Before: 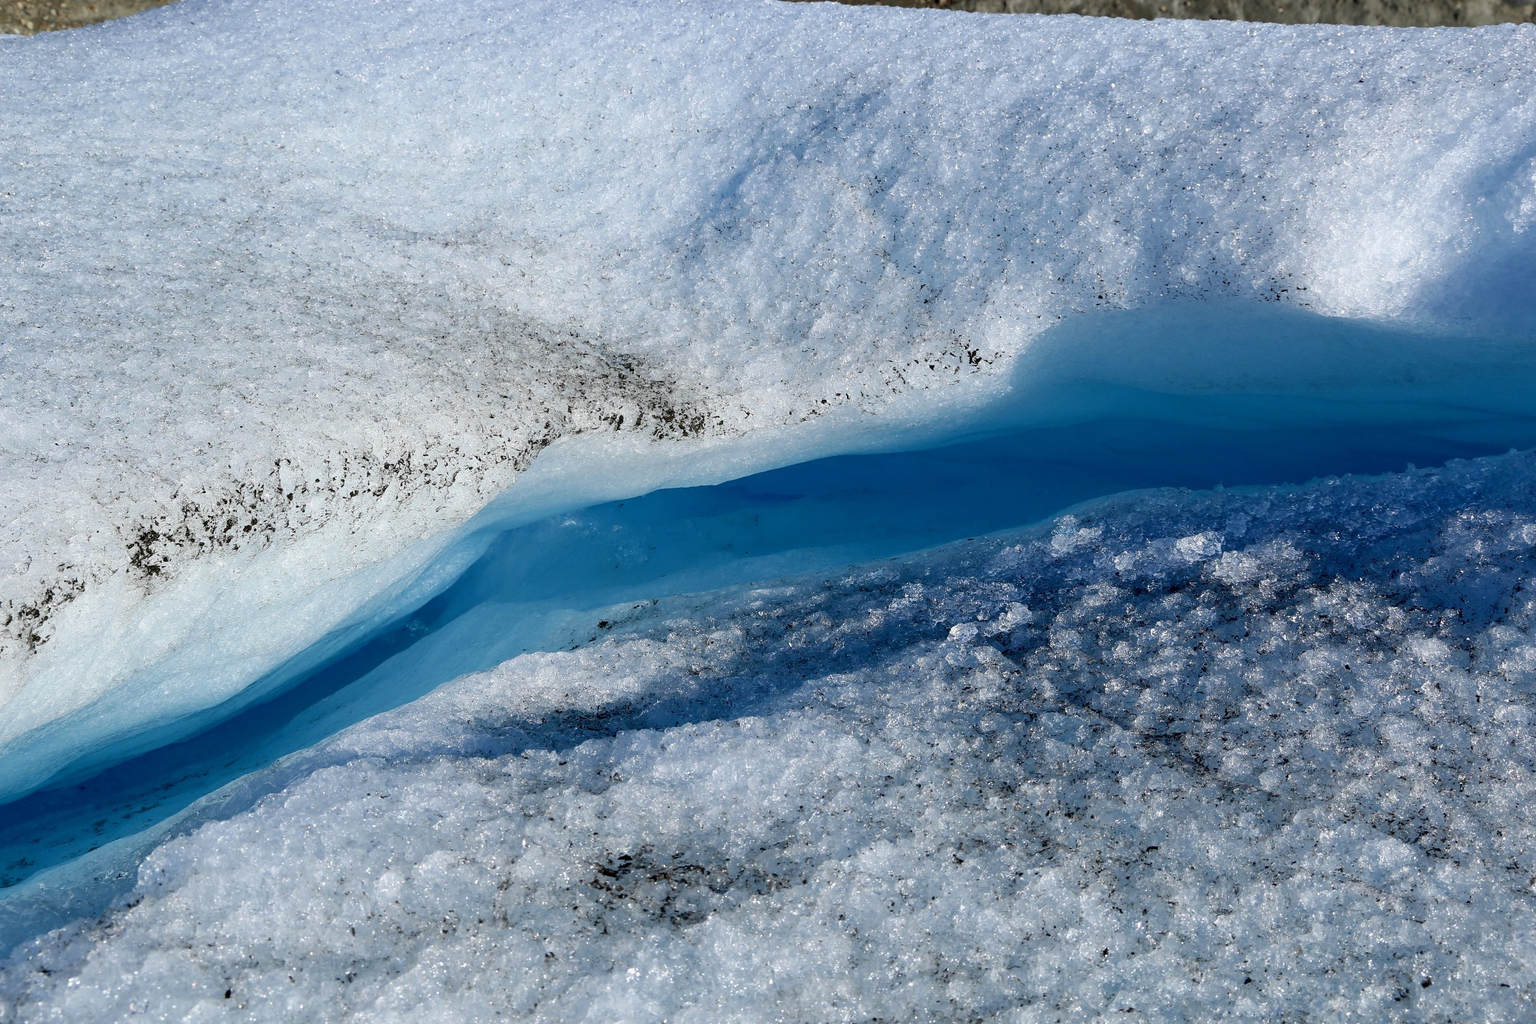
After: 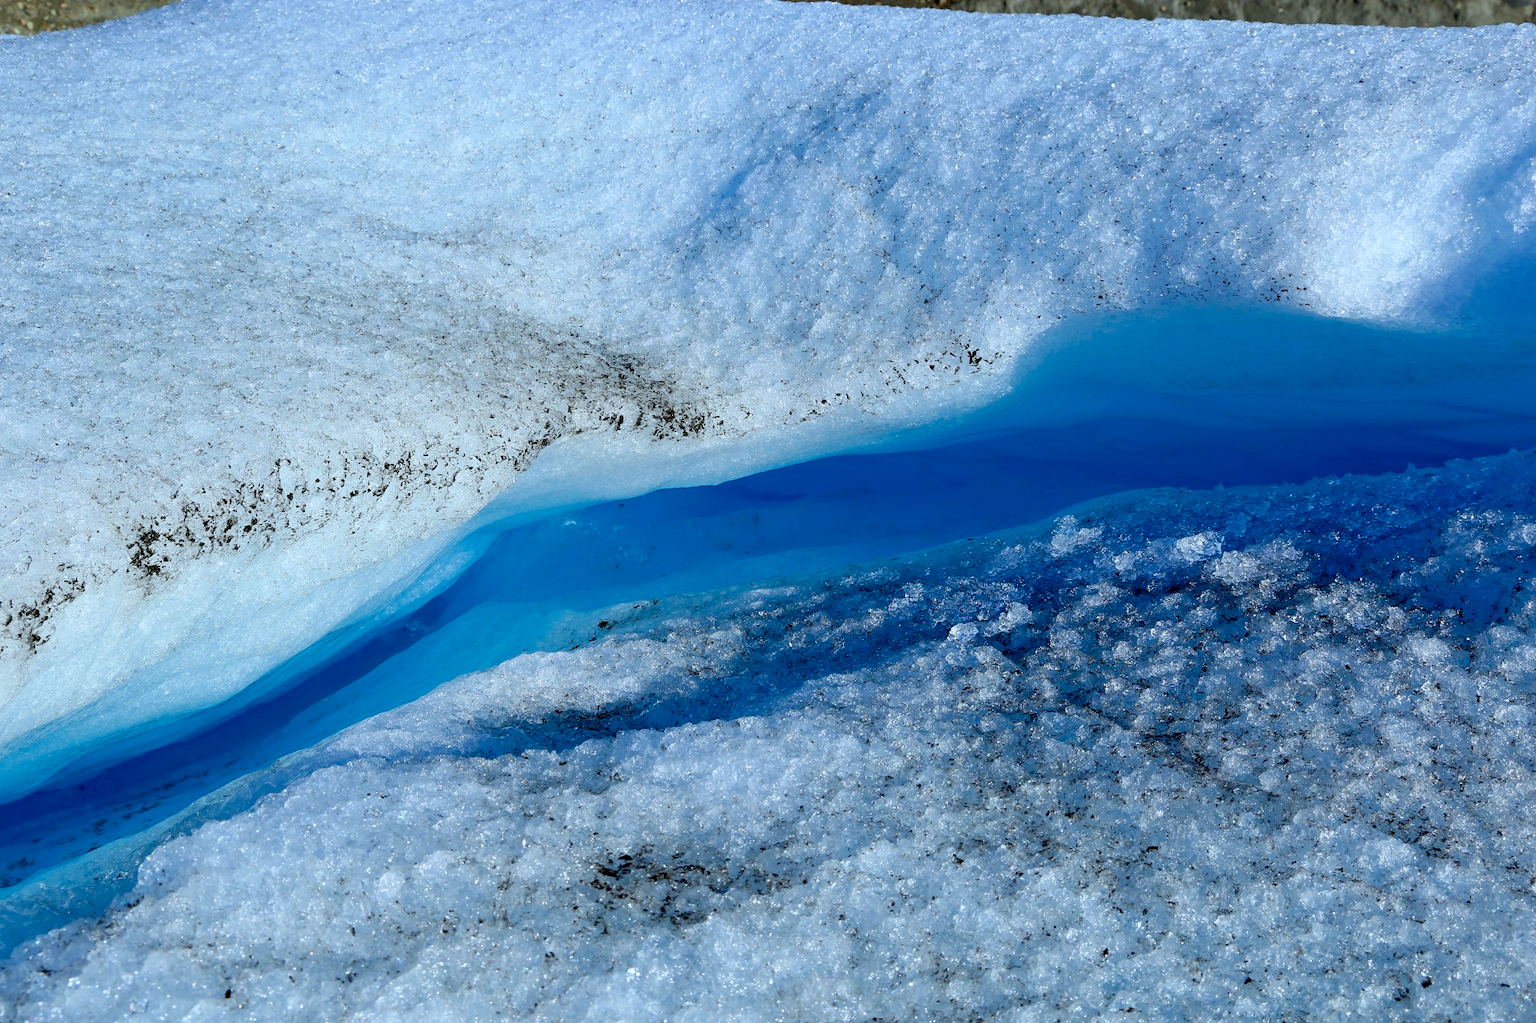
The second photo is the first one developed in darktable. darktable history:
color correction: saturation 1.32
white balance: red 0.925, blue 1.046
